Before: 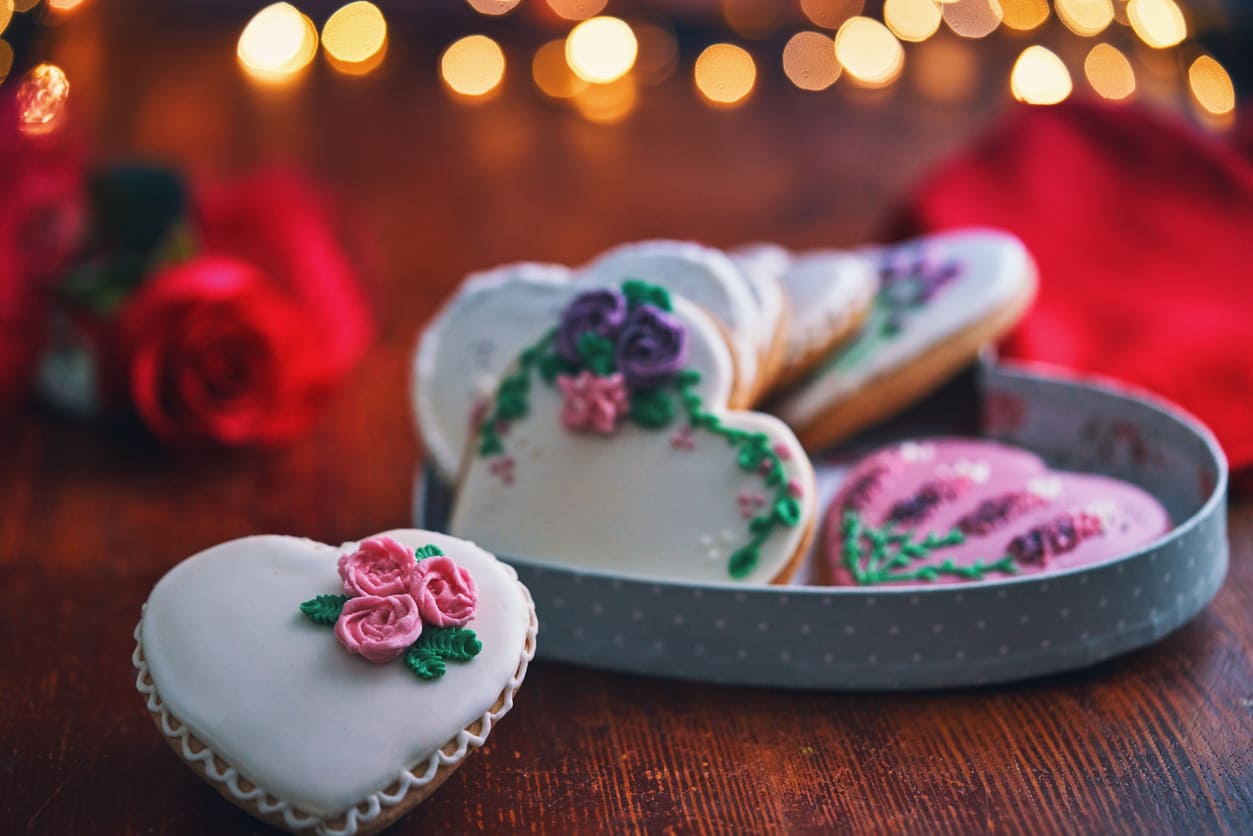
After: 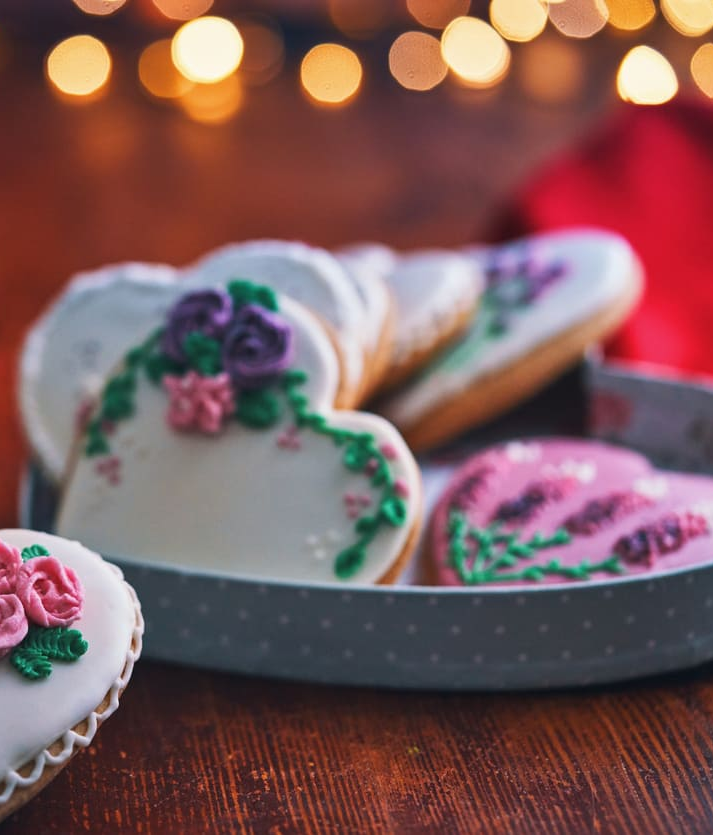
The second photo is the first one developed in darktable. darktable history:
crop: left 31.52%, top 0.015%, right 11.548%
